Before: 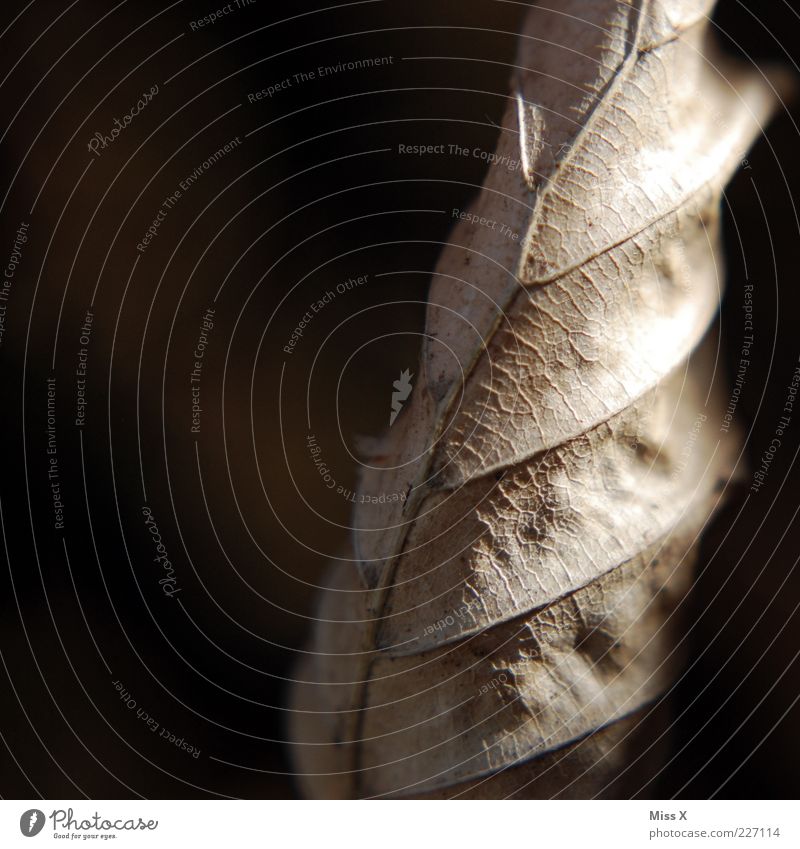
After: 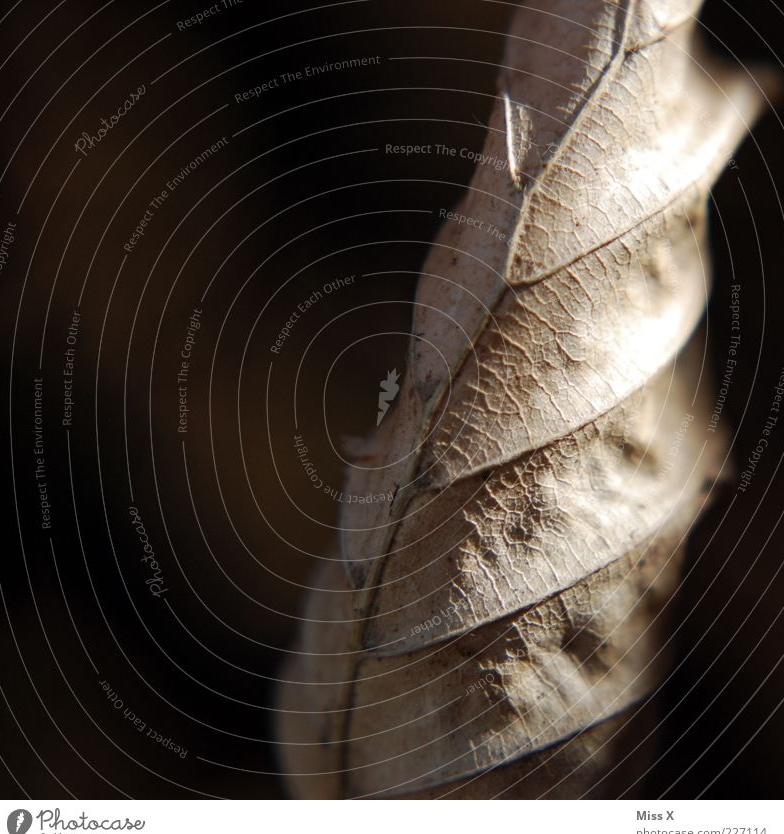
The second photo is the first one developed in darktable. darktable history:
crop: left 1.717%, right 0.276%, bottom 1.747%
color correction: highlights b* 0.059
